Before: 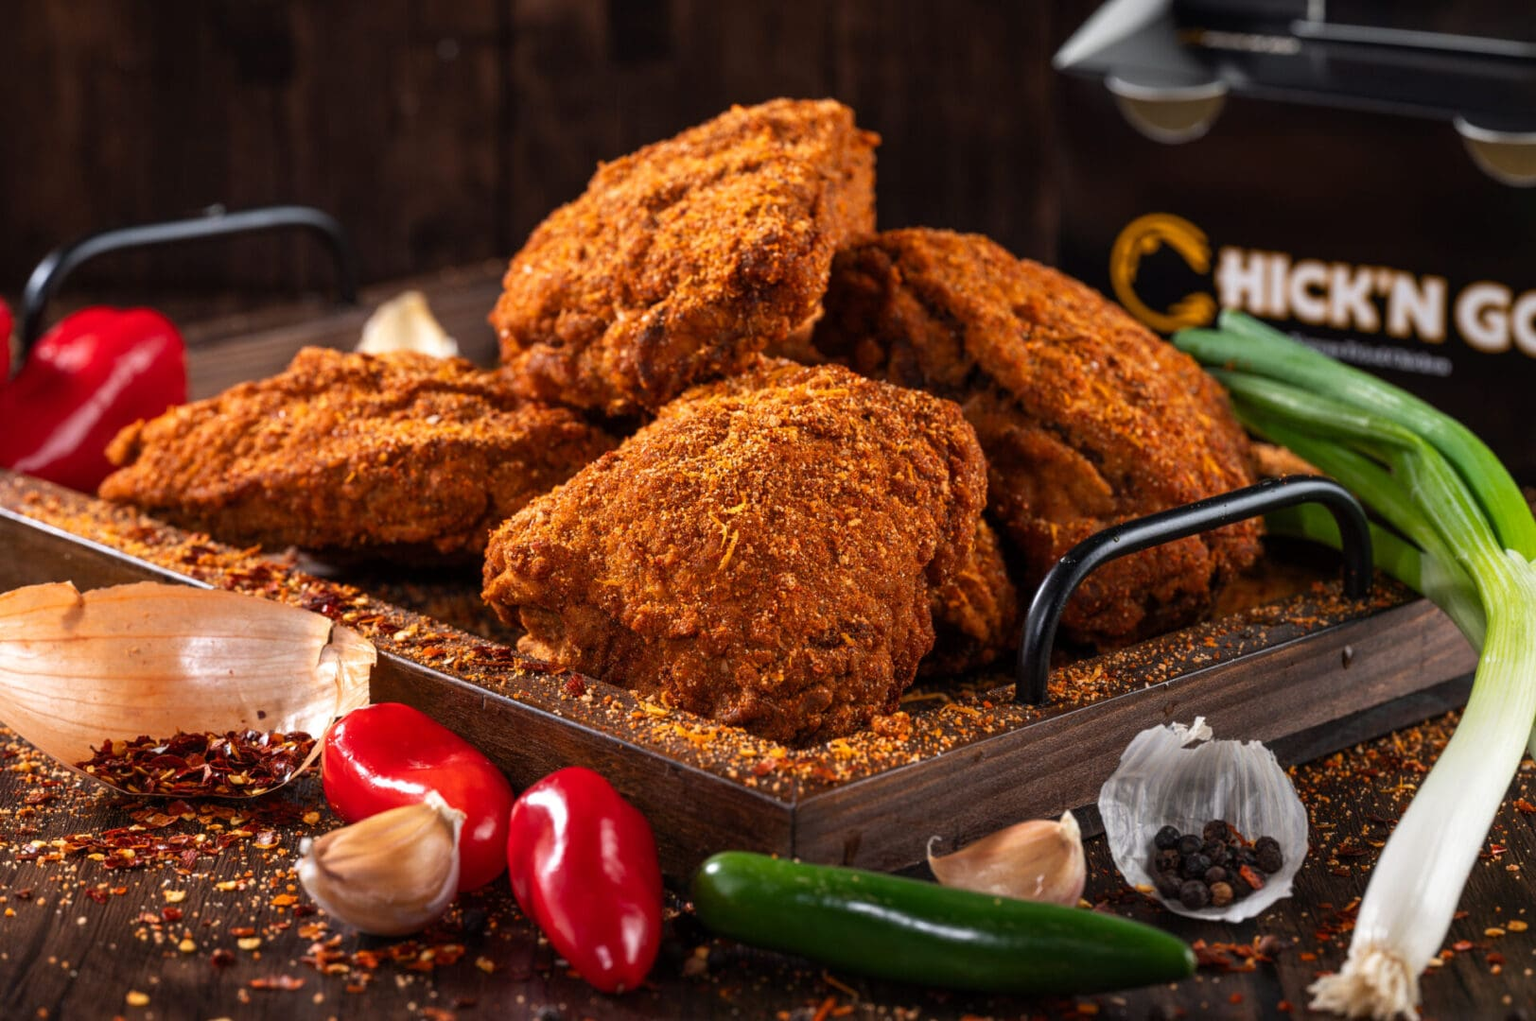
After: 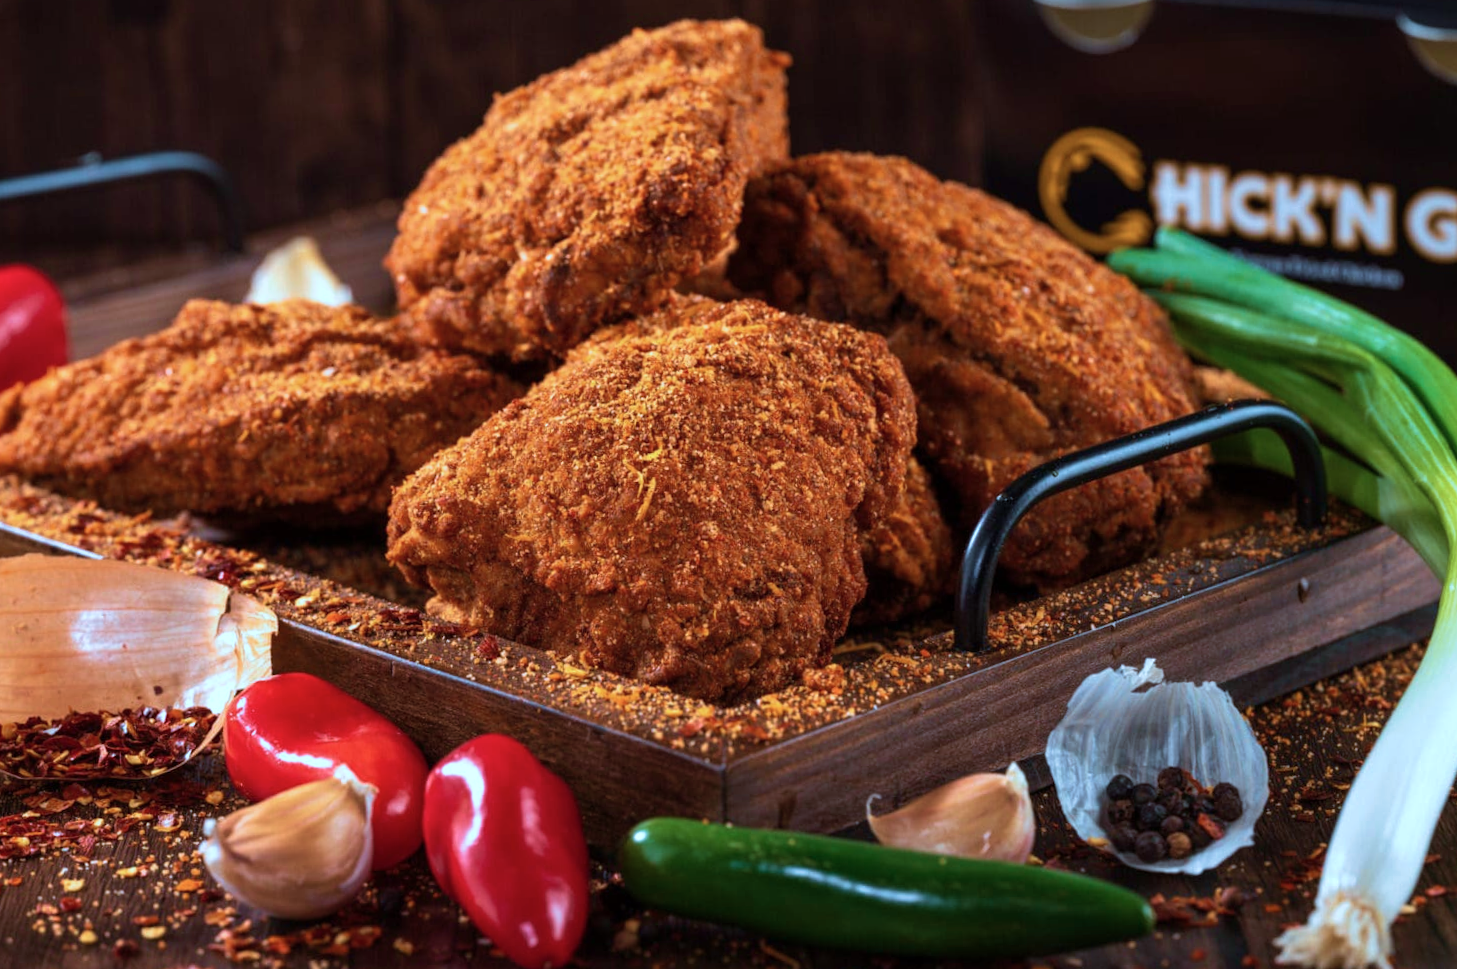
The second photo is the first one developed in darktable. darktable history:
crop and rotate: angle 1.96°, left 5.673%, top 5.673%
velvia: strength 50%
color correction: highlights a* -9.73, highlights b* -21.22
